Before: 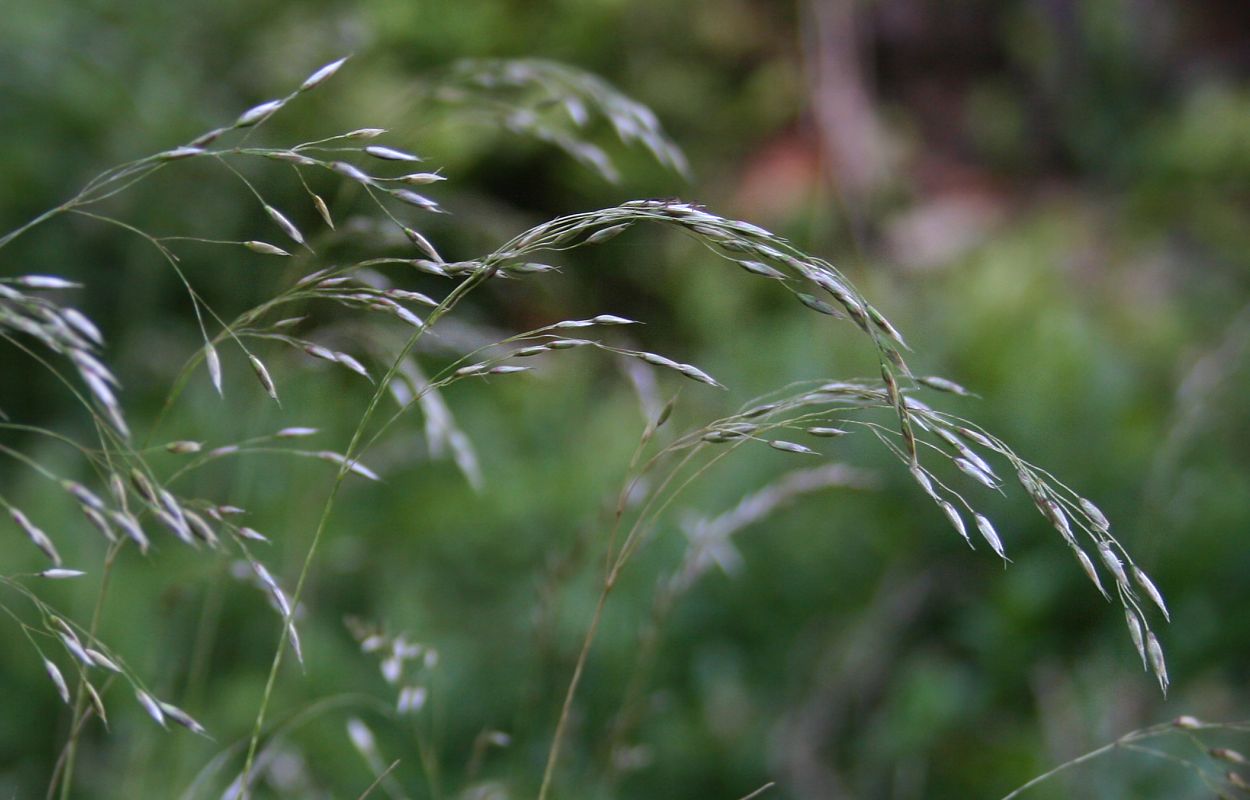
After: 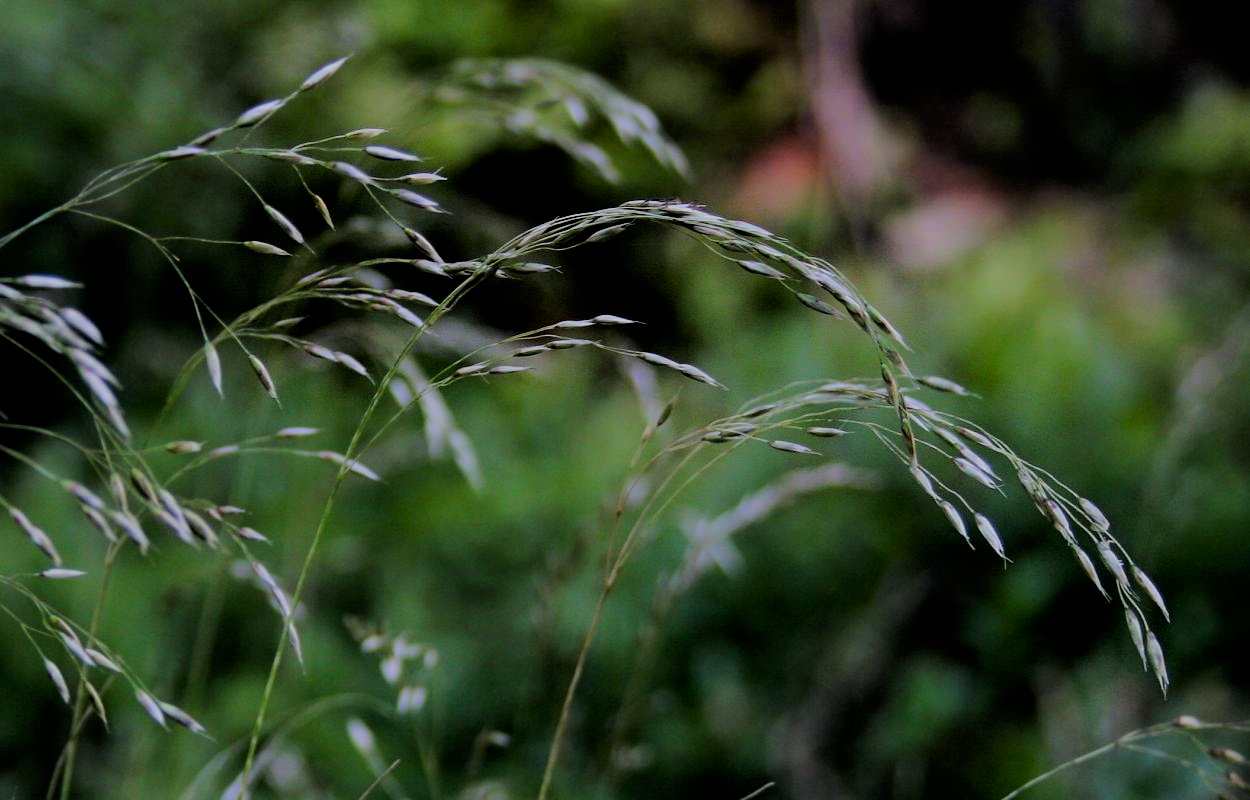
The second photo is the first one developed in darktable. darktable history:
contrast brightness saturation: brightness -0.02, saturation 0.35
contrast equalizer: octaves 7, y [[0.6 ×6], [0.55 ×6], [0 ×6], [0 ×6], [0 ×6]], mix -0.3
filmic rgb: black relative exposure -3.21 EV, white relative exposure 7.02 EV, hardness 1.46, contrast 1.35
